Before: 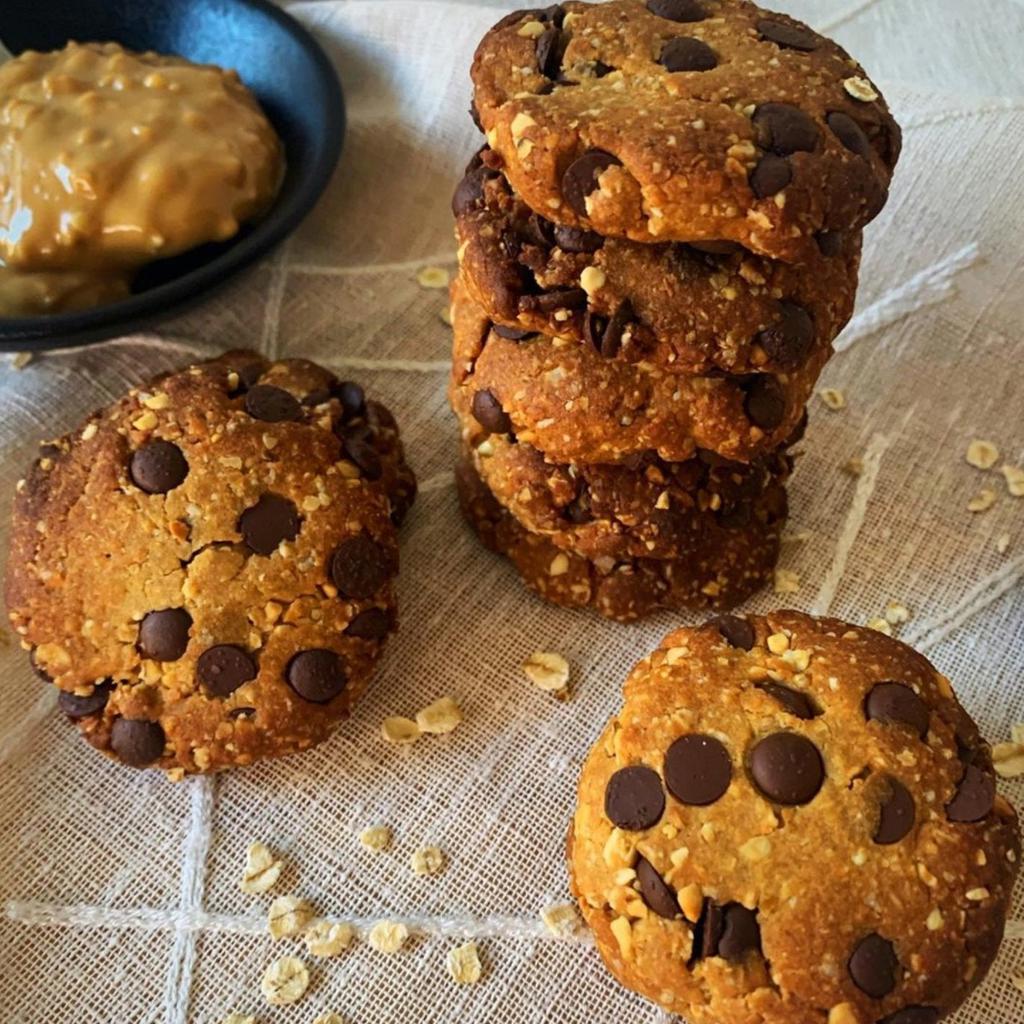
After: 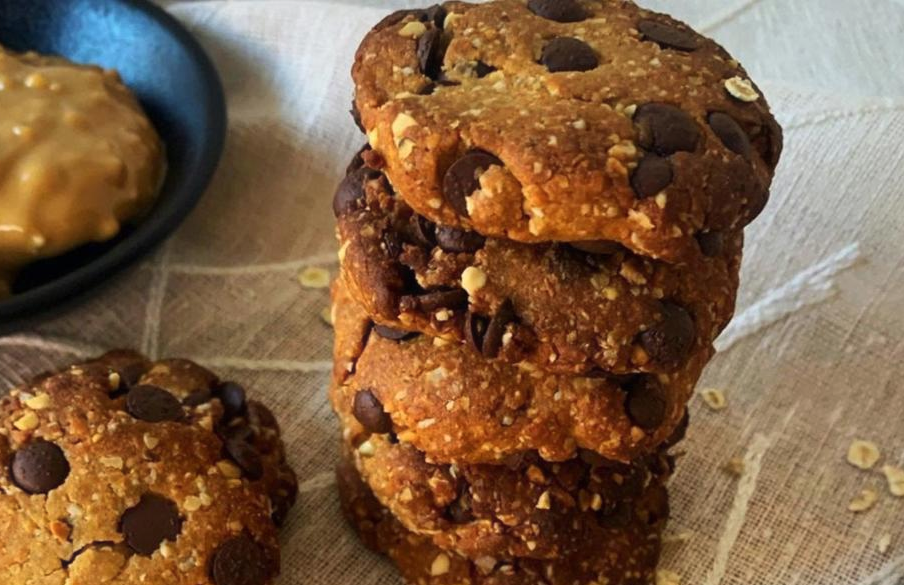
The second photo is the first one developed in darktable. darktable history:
crop and rotate: left 11.646%, bottom 42.851%
haze removal: strength -0.048, adaptive false
